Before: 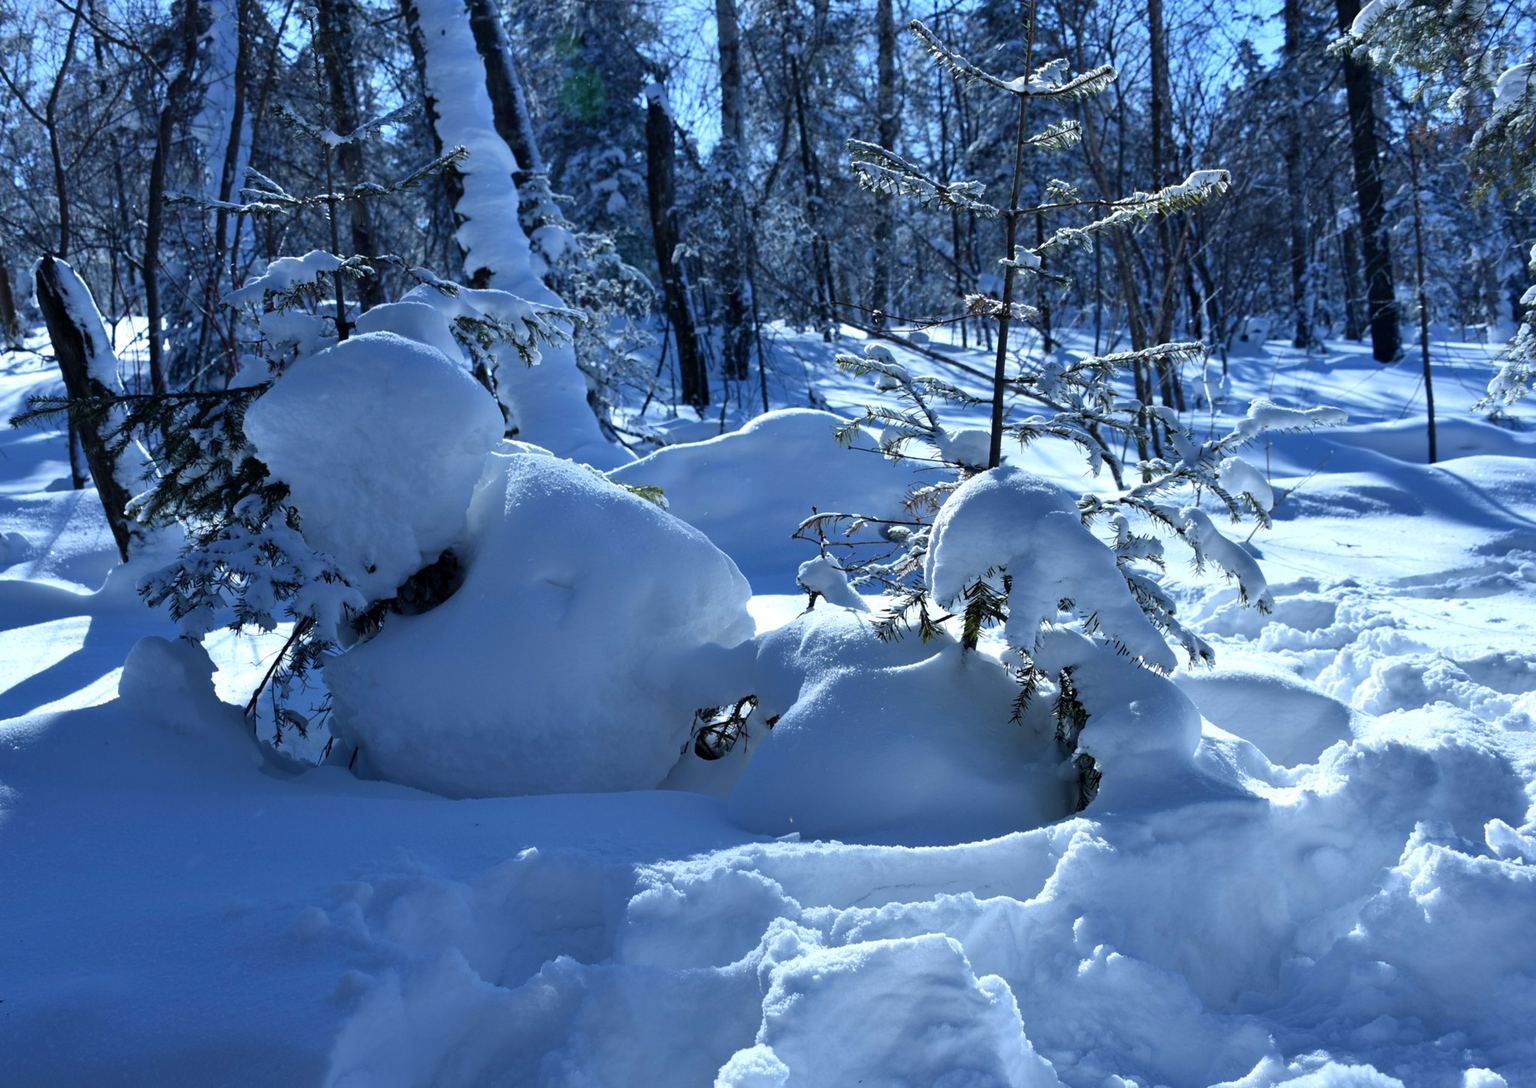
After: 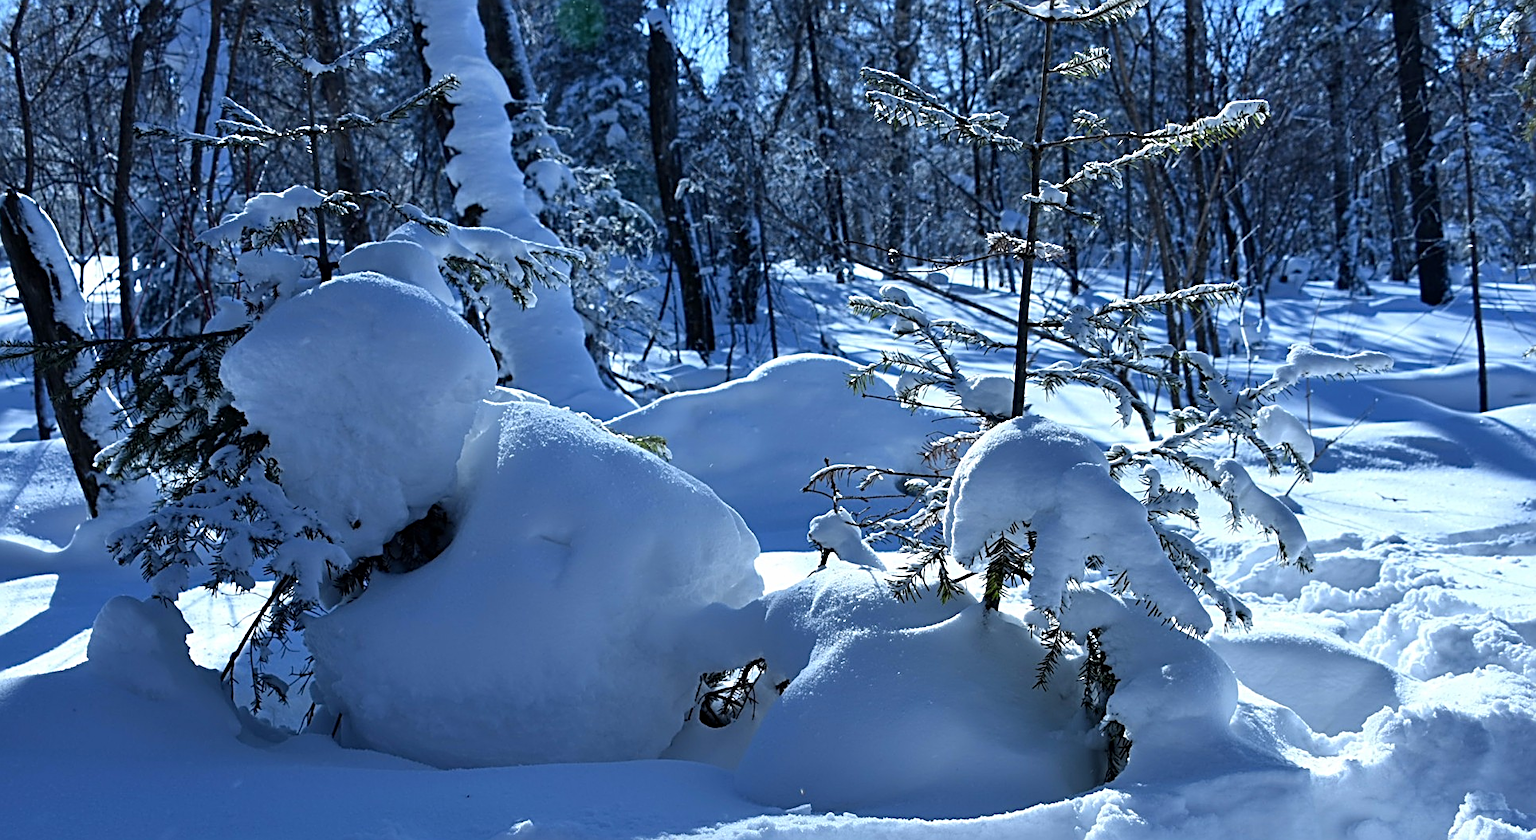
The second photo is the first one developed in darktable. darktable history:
crop: left 2.44%, top 6.998%, right 3.464%, bottom 20.241%
sharpen: radius 2.799, amount 0.71
